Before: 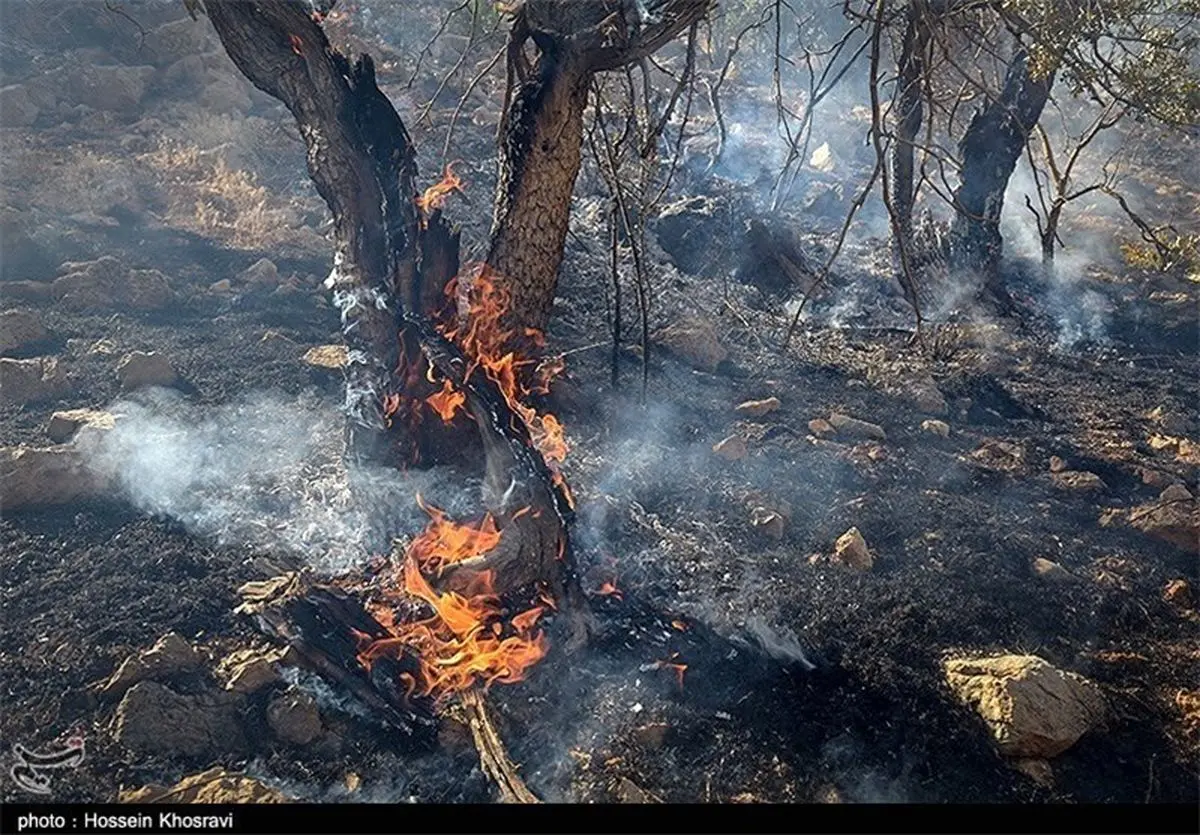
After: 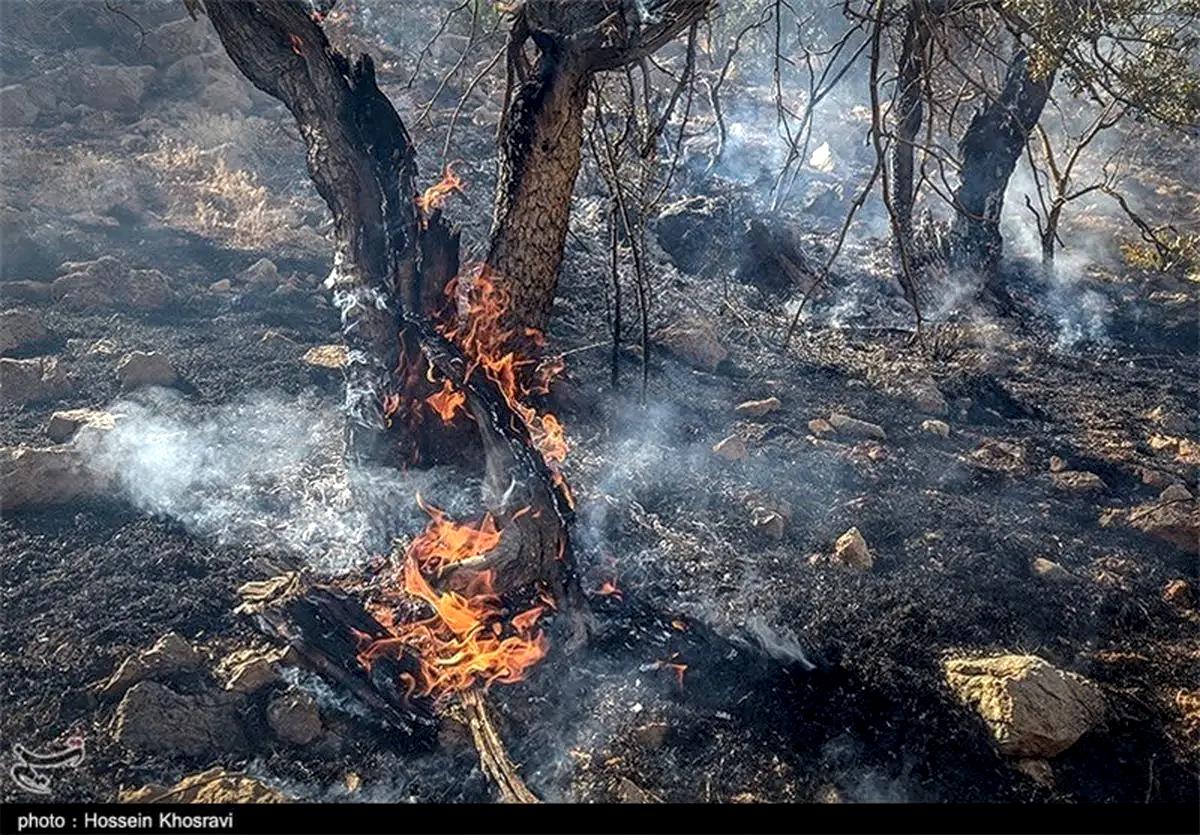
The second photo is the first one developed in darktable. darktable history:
local contrast: highlights 63%, detail 143%, midtone range 0.433
